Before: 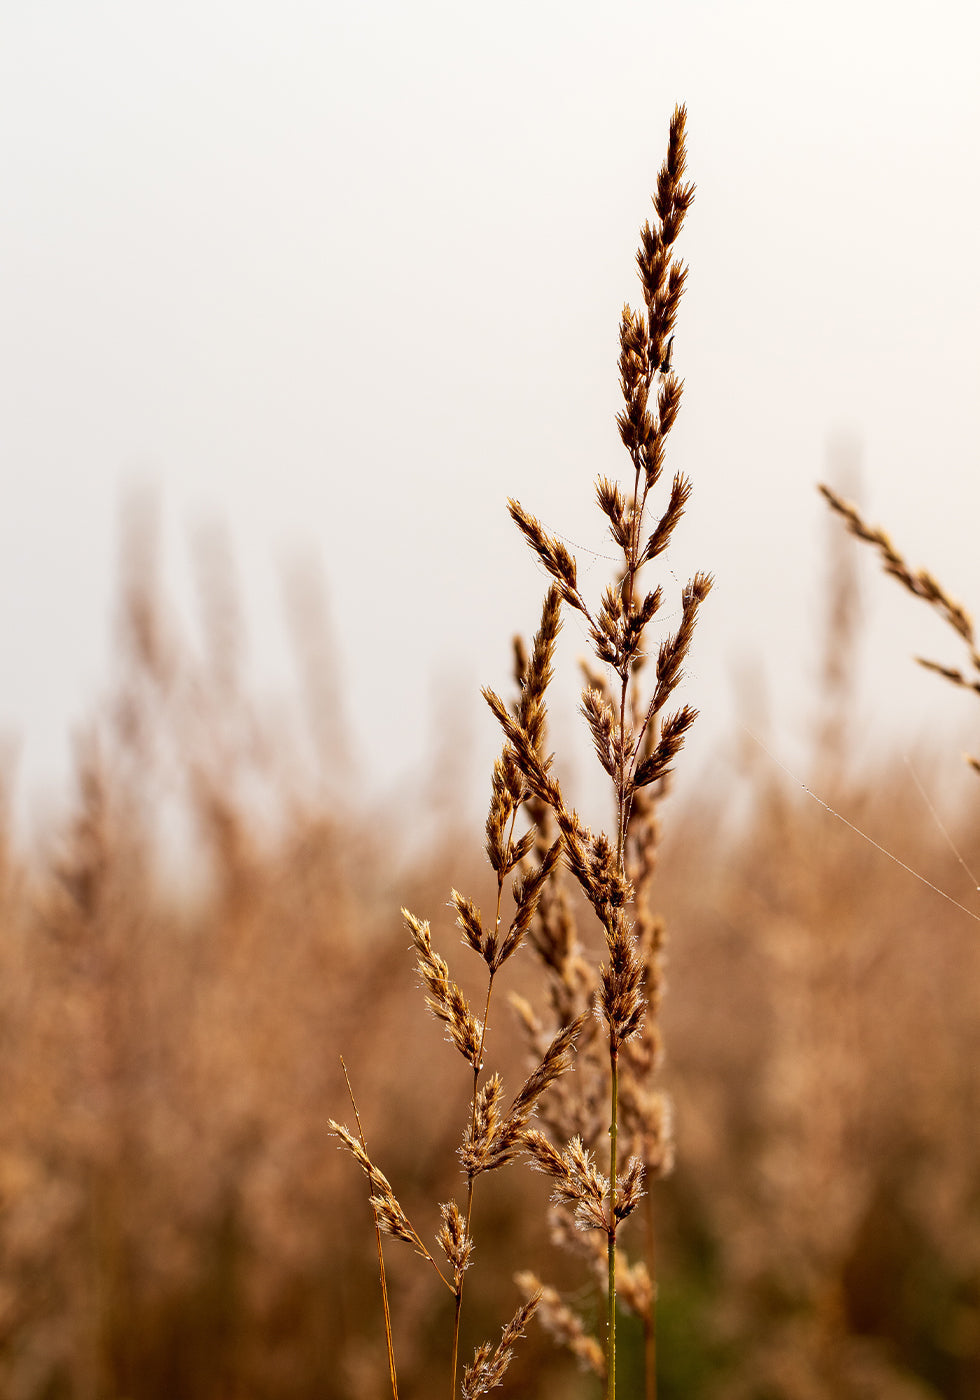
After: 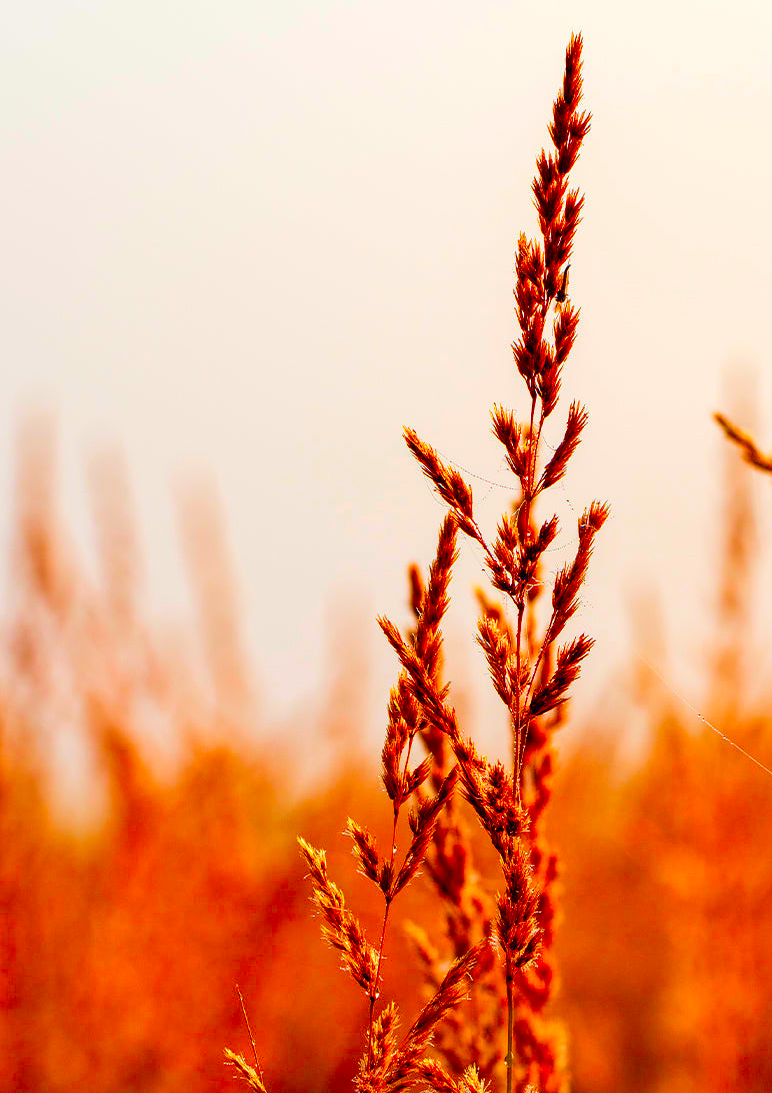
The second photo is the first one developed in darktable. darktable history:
crop and rotate: left 10.77%, top 5.1%, right 10.41%, bottom 16.76%
color correction: saturation 3
